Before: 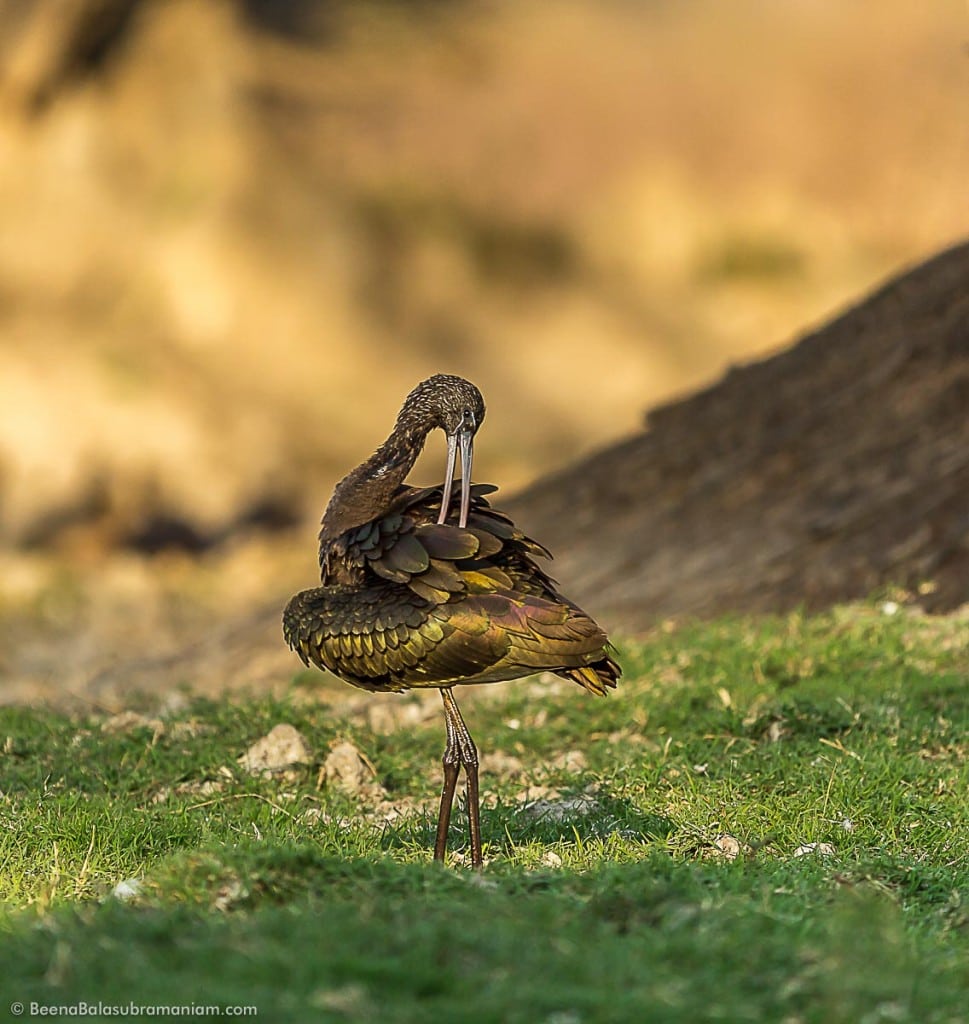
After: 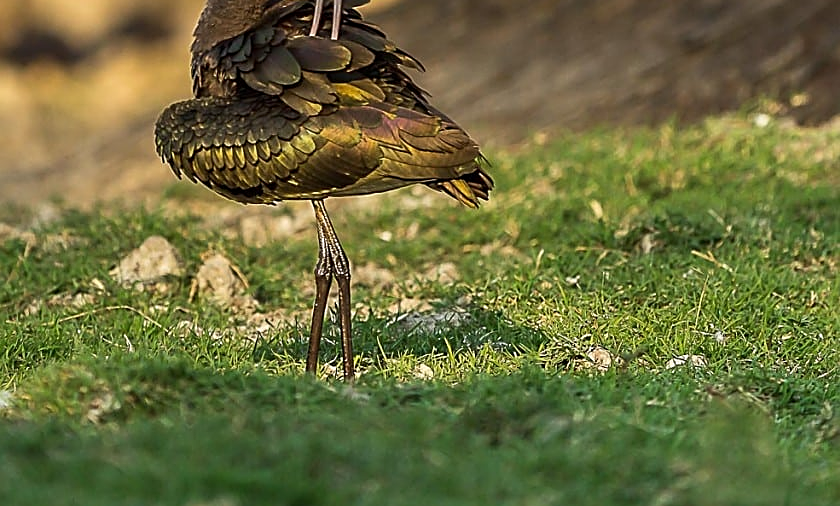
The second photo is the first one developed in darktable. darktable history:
crop and rotate: left 13.244%, top 47.707%, bottom 2.856%
sharpen: on, module defaults
